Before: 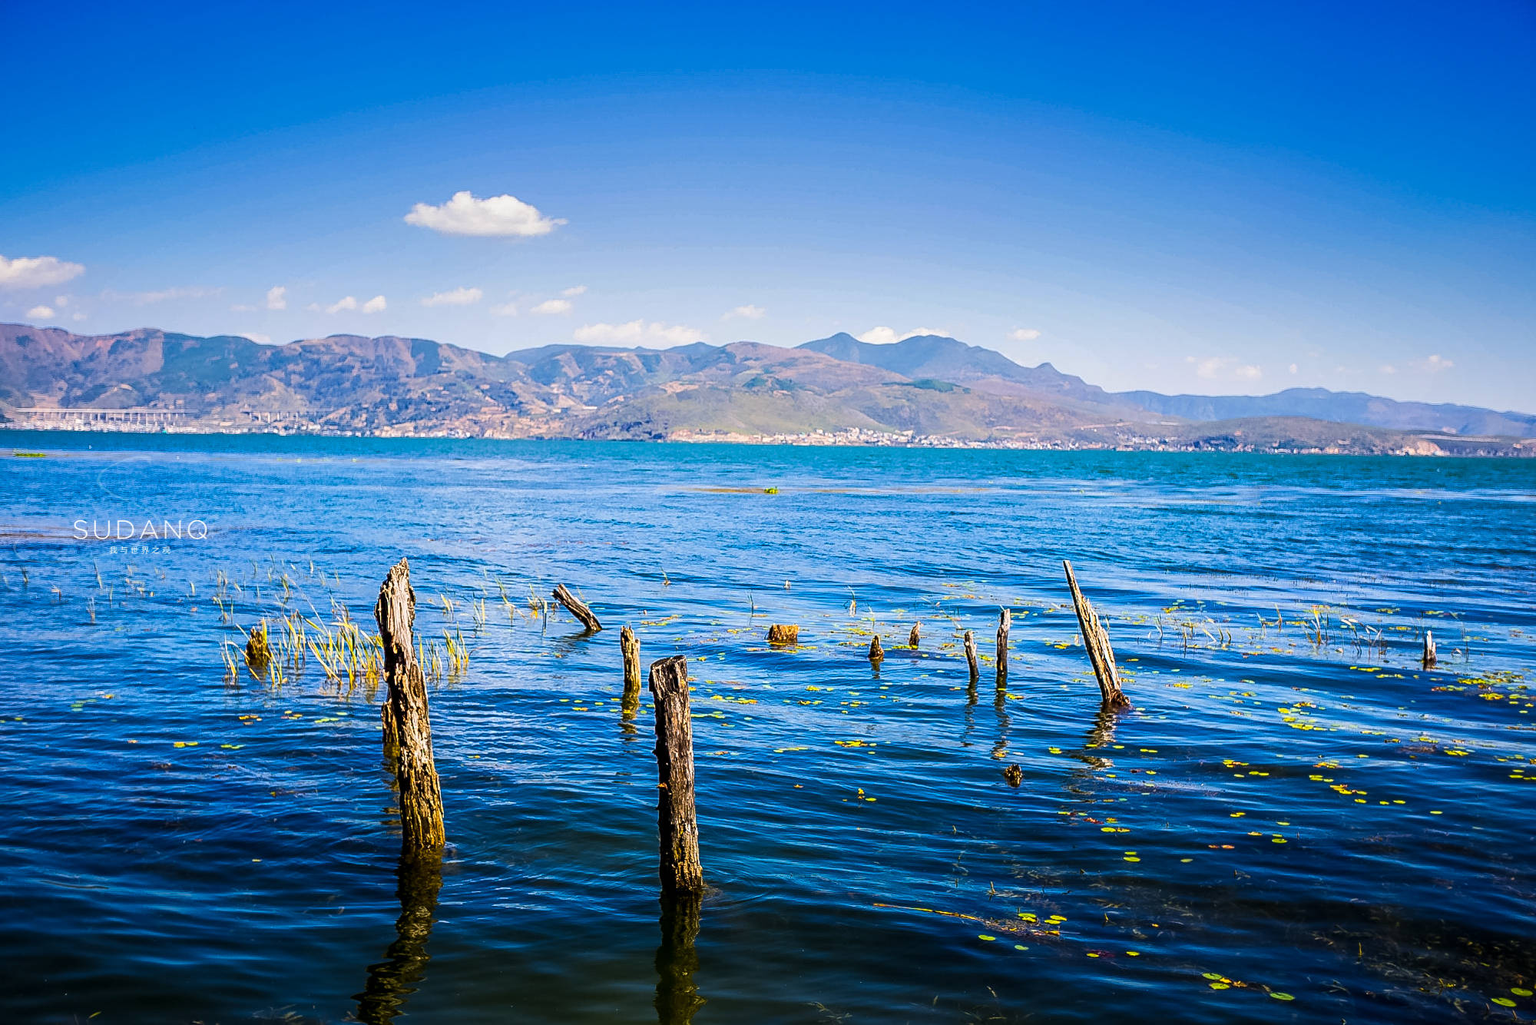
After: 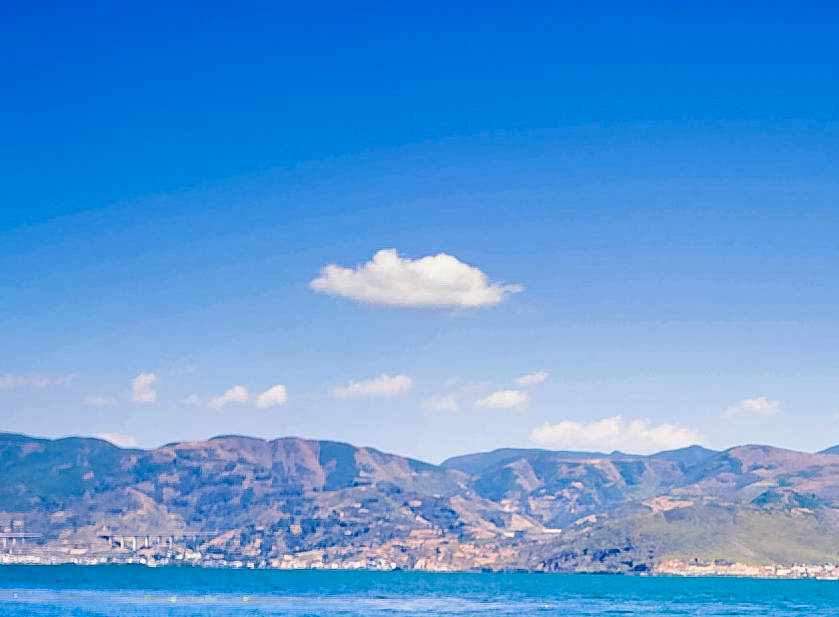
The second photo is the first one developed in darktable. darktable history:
crop and rotate: left 10.817%, top 0.062%, right 47.194%, bottom 53.626%
haze removal: compatibility mode true, adaptive false
